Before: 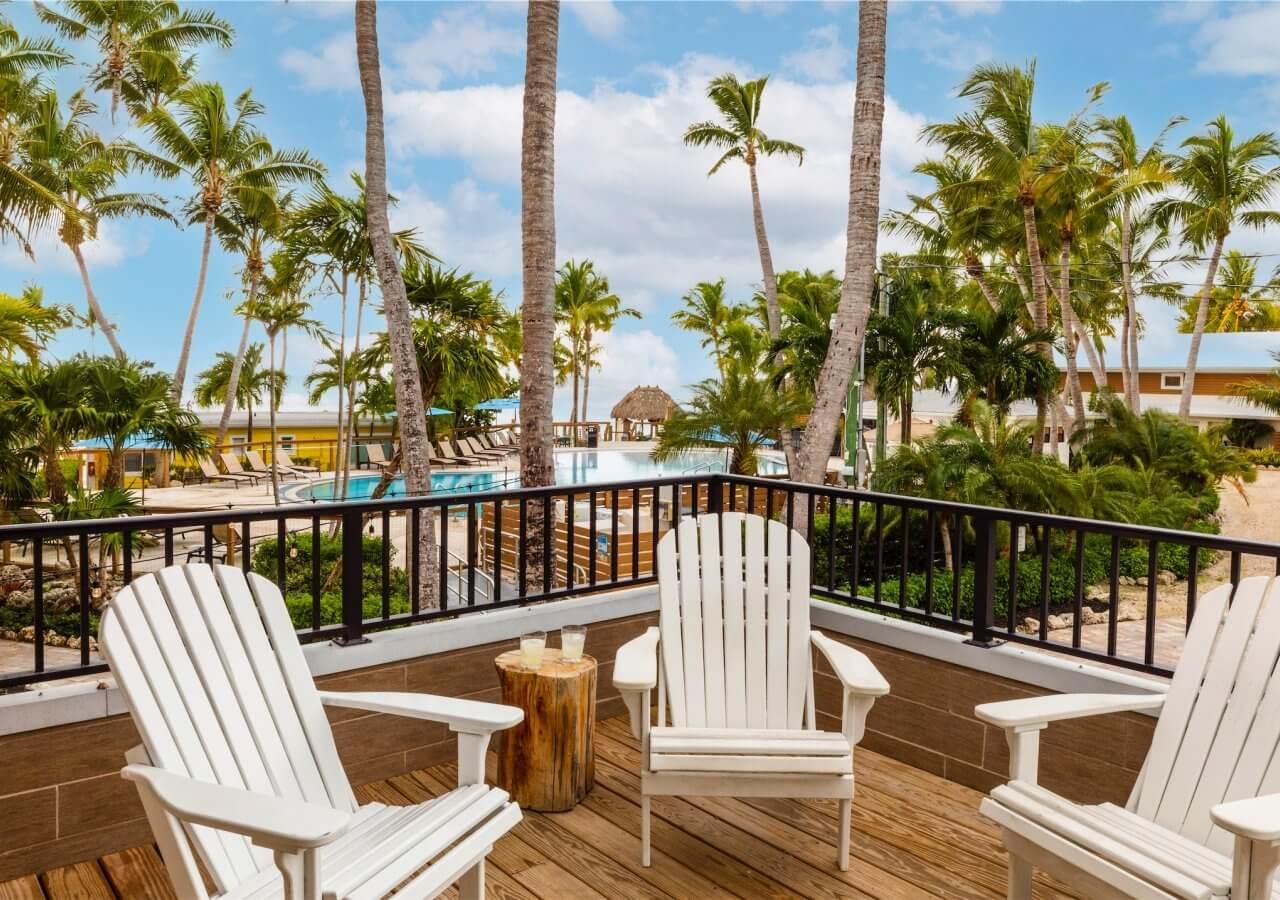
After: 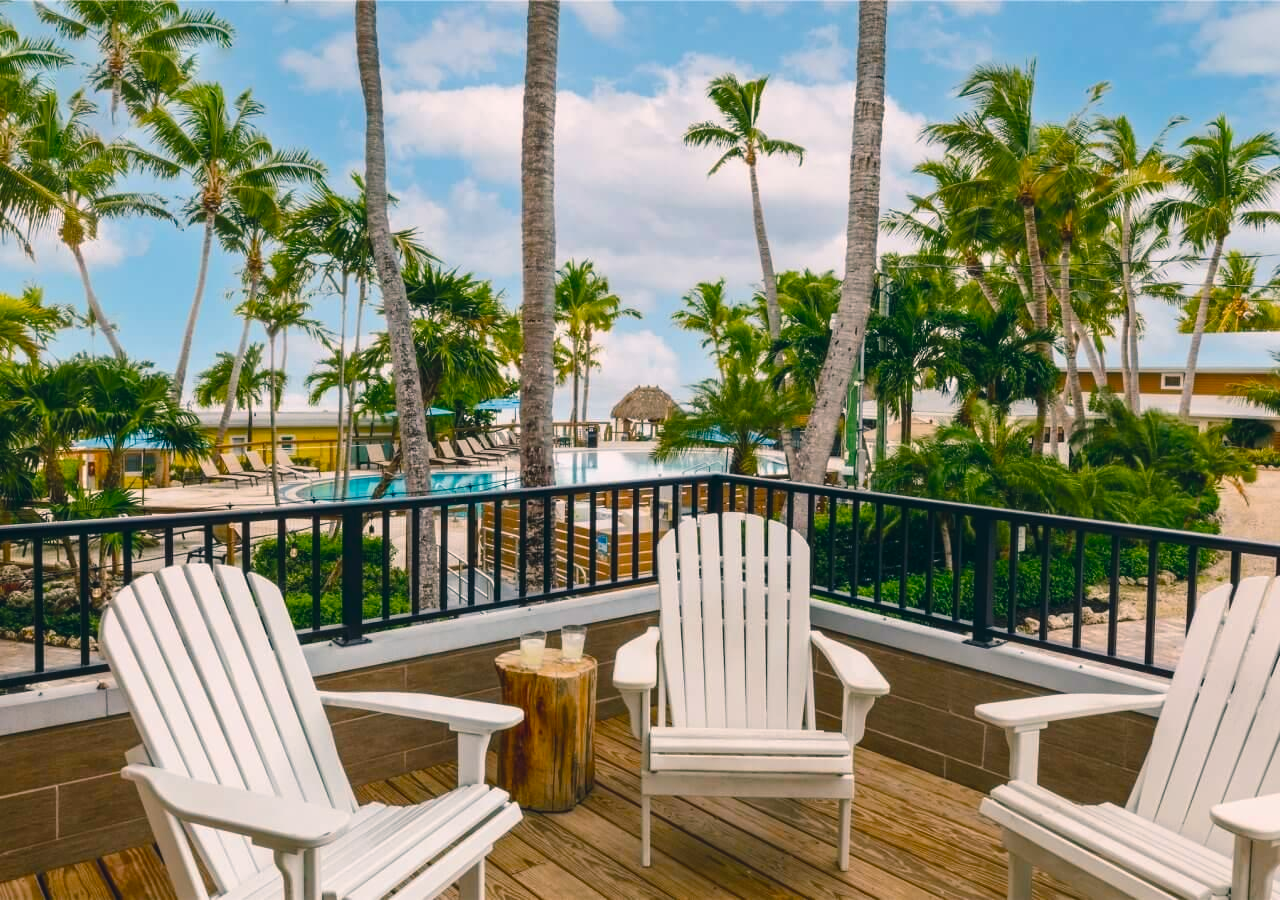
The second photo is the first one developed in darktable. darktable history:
color balance rgb: power › luminance -7.571%, power › chroma 2.273%, power › hue 219.77°, highlights gain › chroma 3.066%, highlights gain › hue 60.09°, global offset › luminance 0.76%, perceptual saturation grading › global saturation 20%, perceptual saturation grading › highlights -14.067%, perceptual saturation grading › shadows 49.968%
